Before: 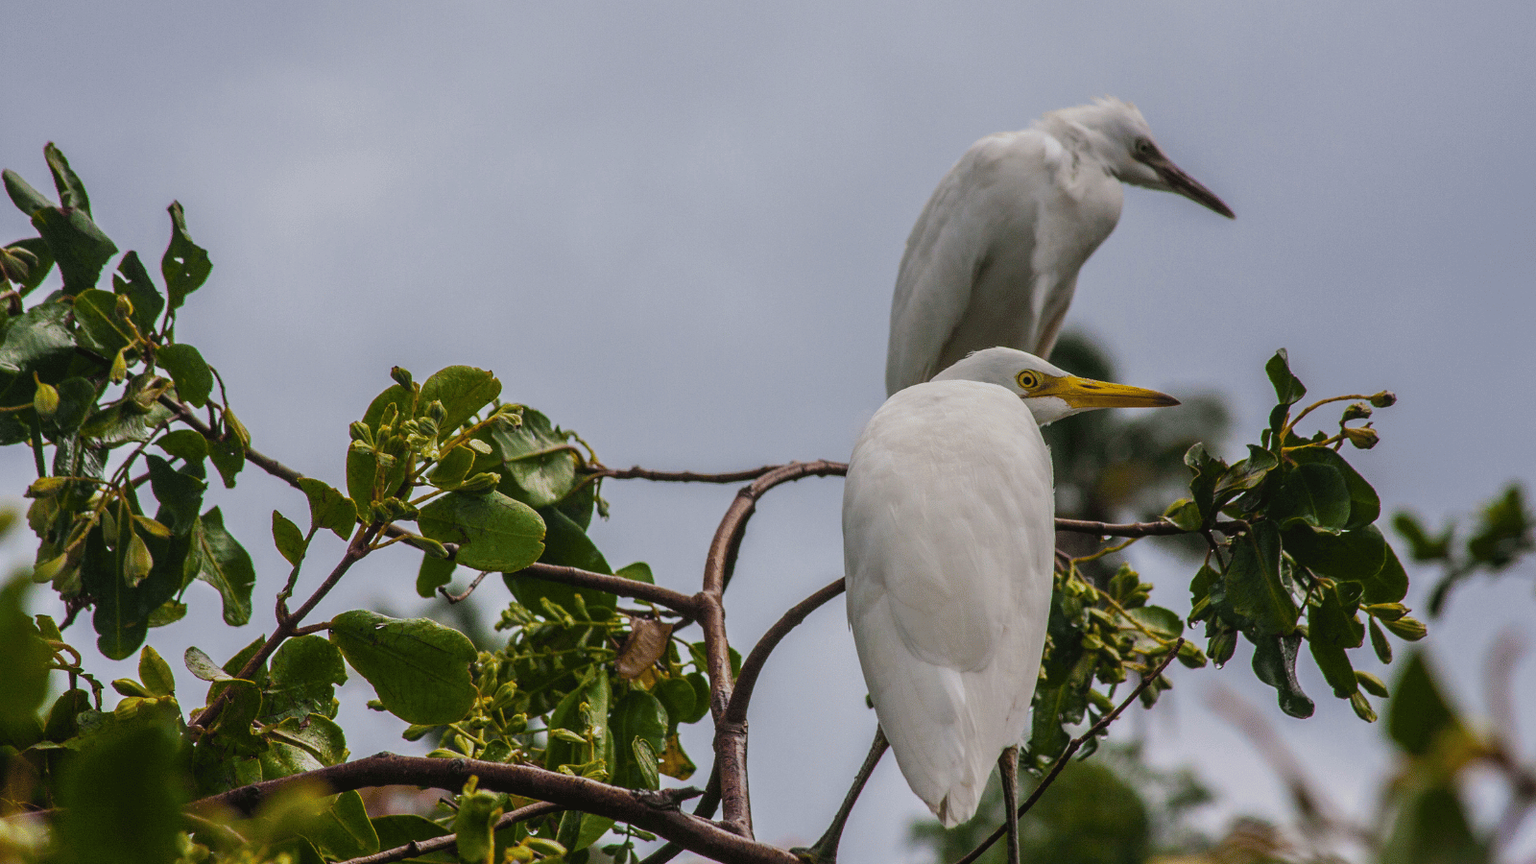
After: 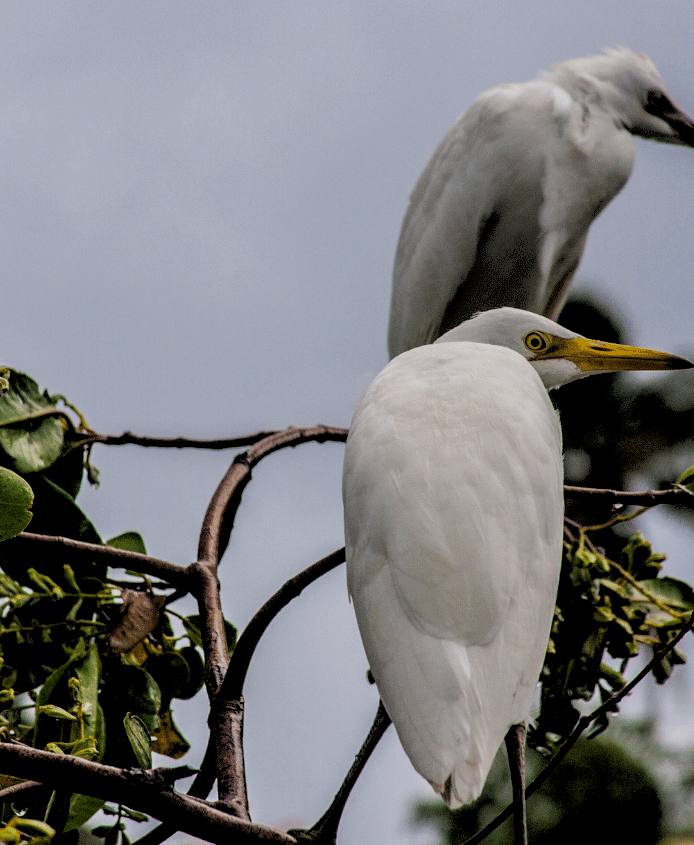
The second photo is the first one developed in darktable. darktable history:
rgb levels: levels [[0.034, 0.472, 0.904], [0, 0.5, 1], [0, 0.5, 1]]
crop: left 33.452%, top 6.025%, right 23.155%
